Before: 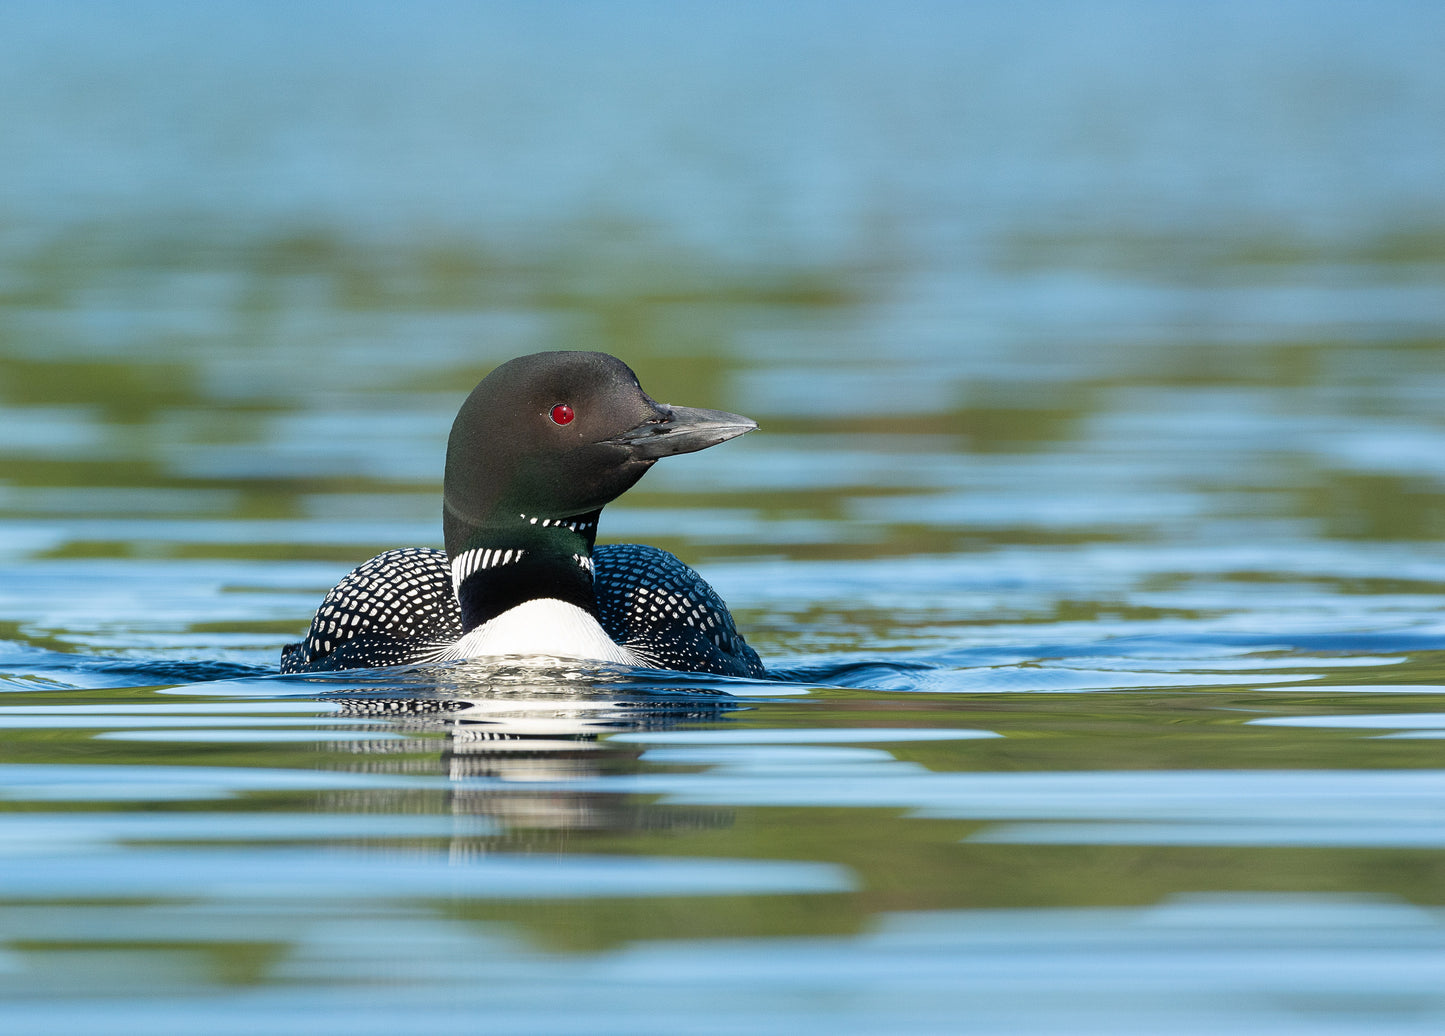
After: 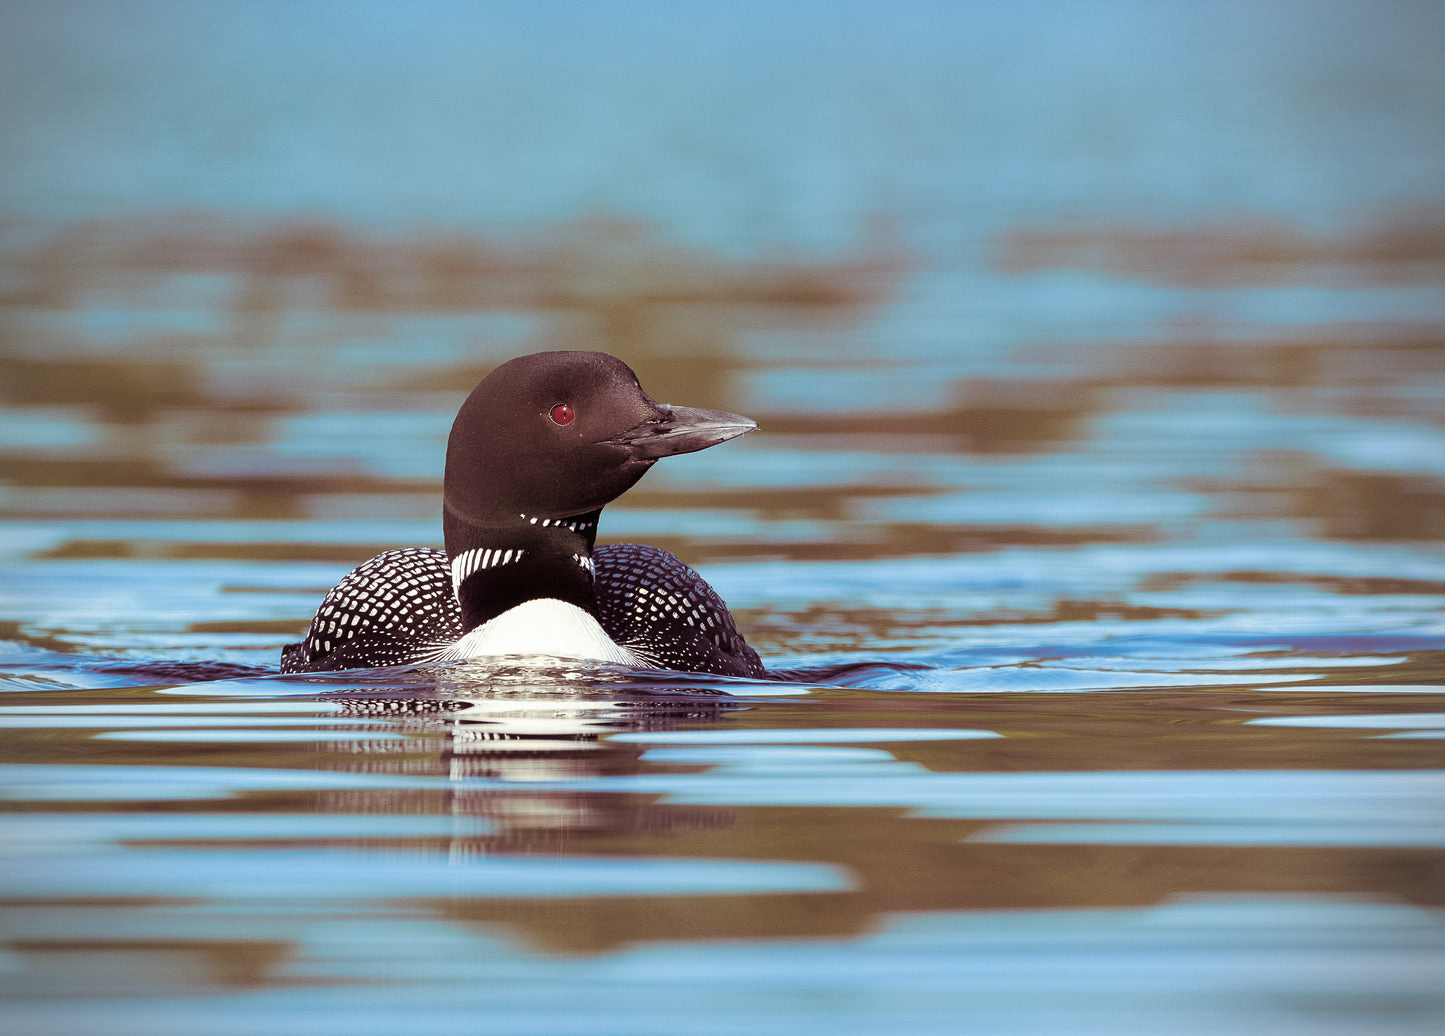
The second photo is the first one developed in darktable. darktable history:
color correction: highlights a* -0.137, highlights b* 0.137
split-toning: on, module defaults
vignetting: dithering 8-bit output, unbound false
